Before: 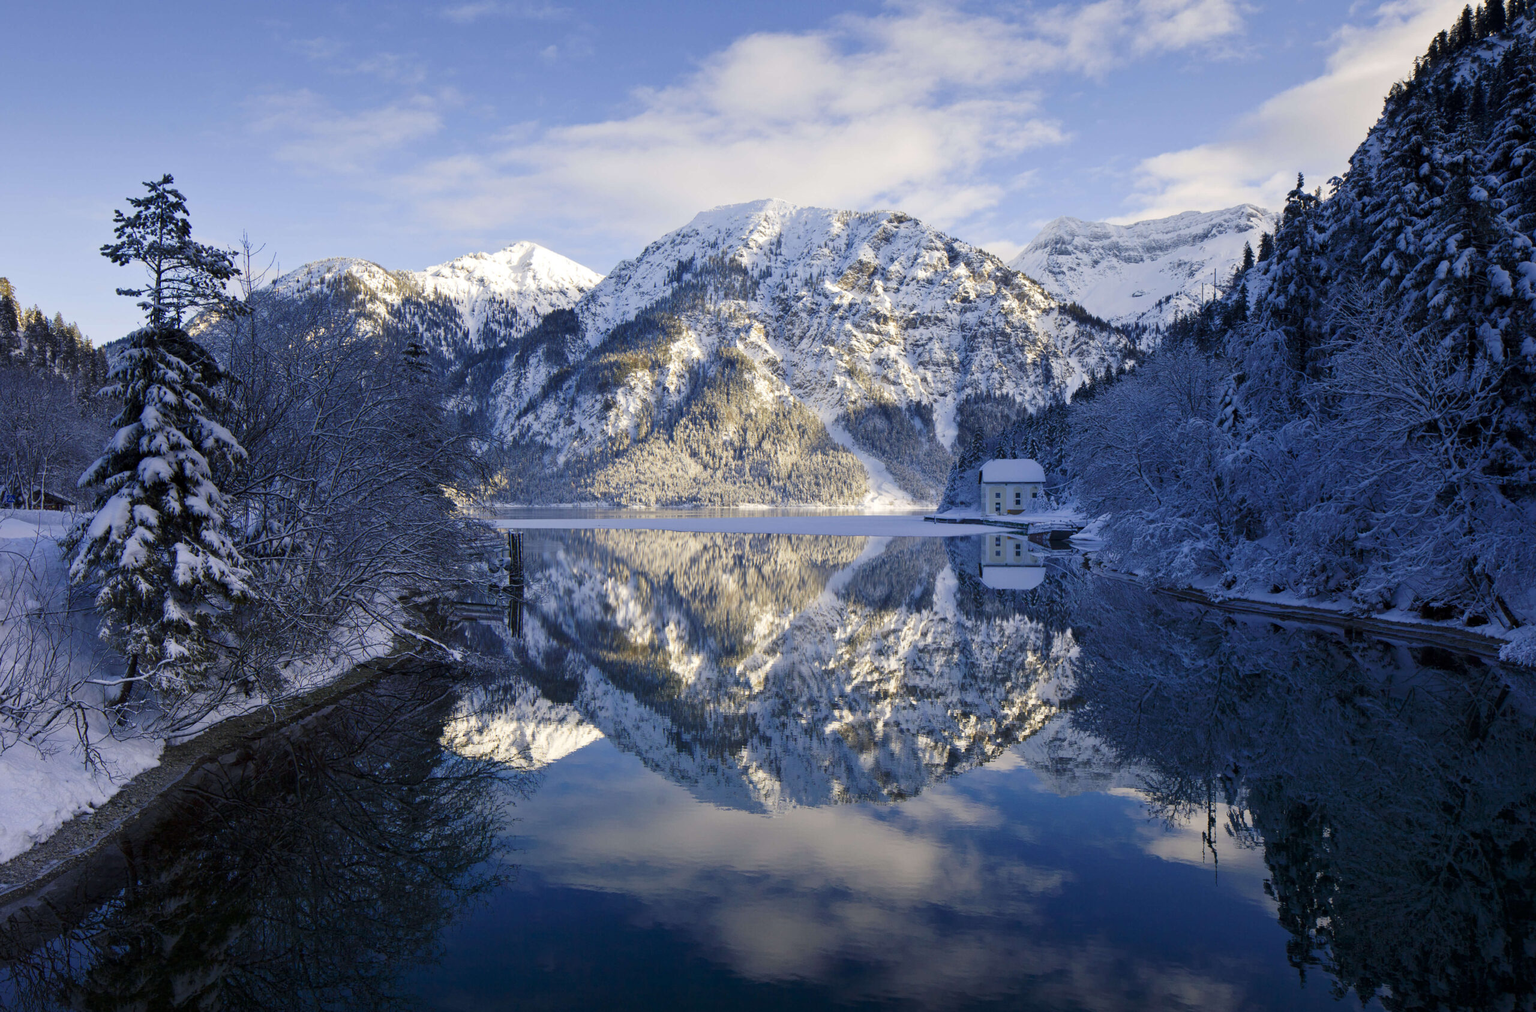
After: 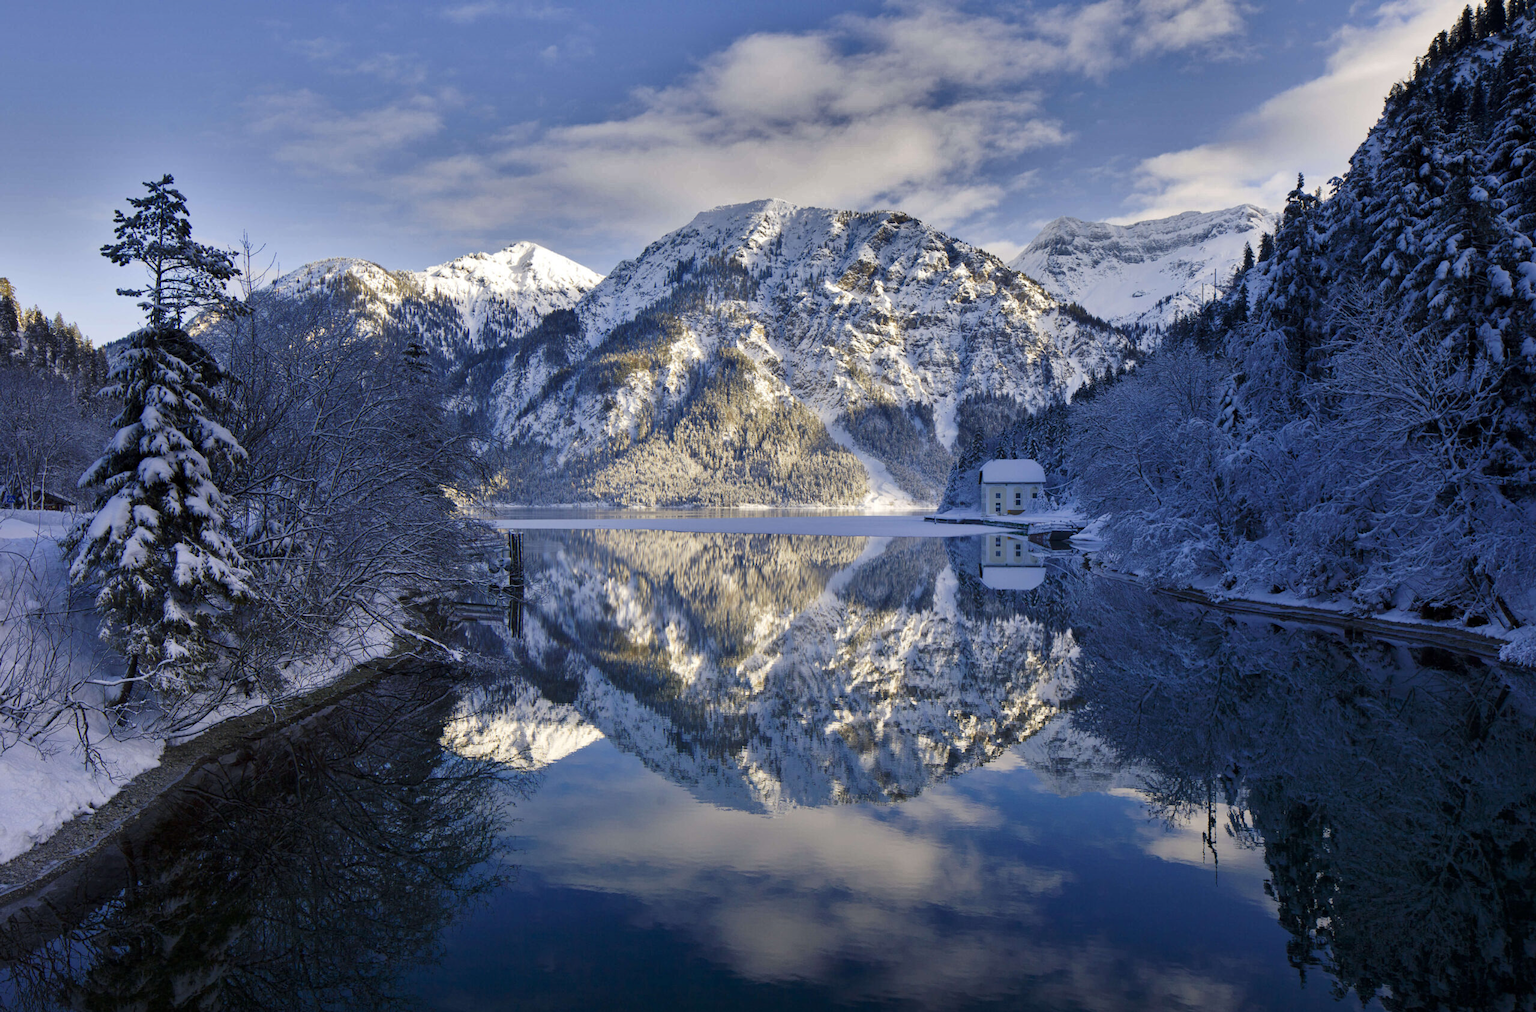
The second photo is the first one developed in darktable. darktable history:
shadows and highlights: shadows 19.73, highlights -84.36, soften with gaussian
